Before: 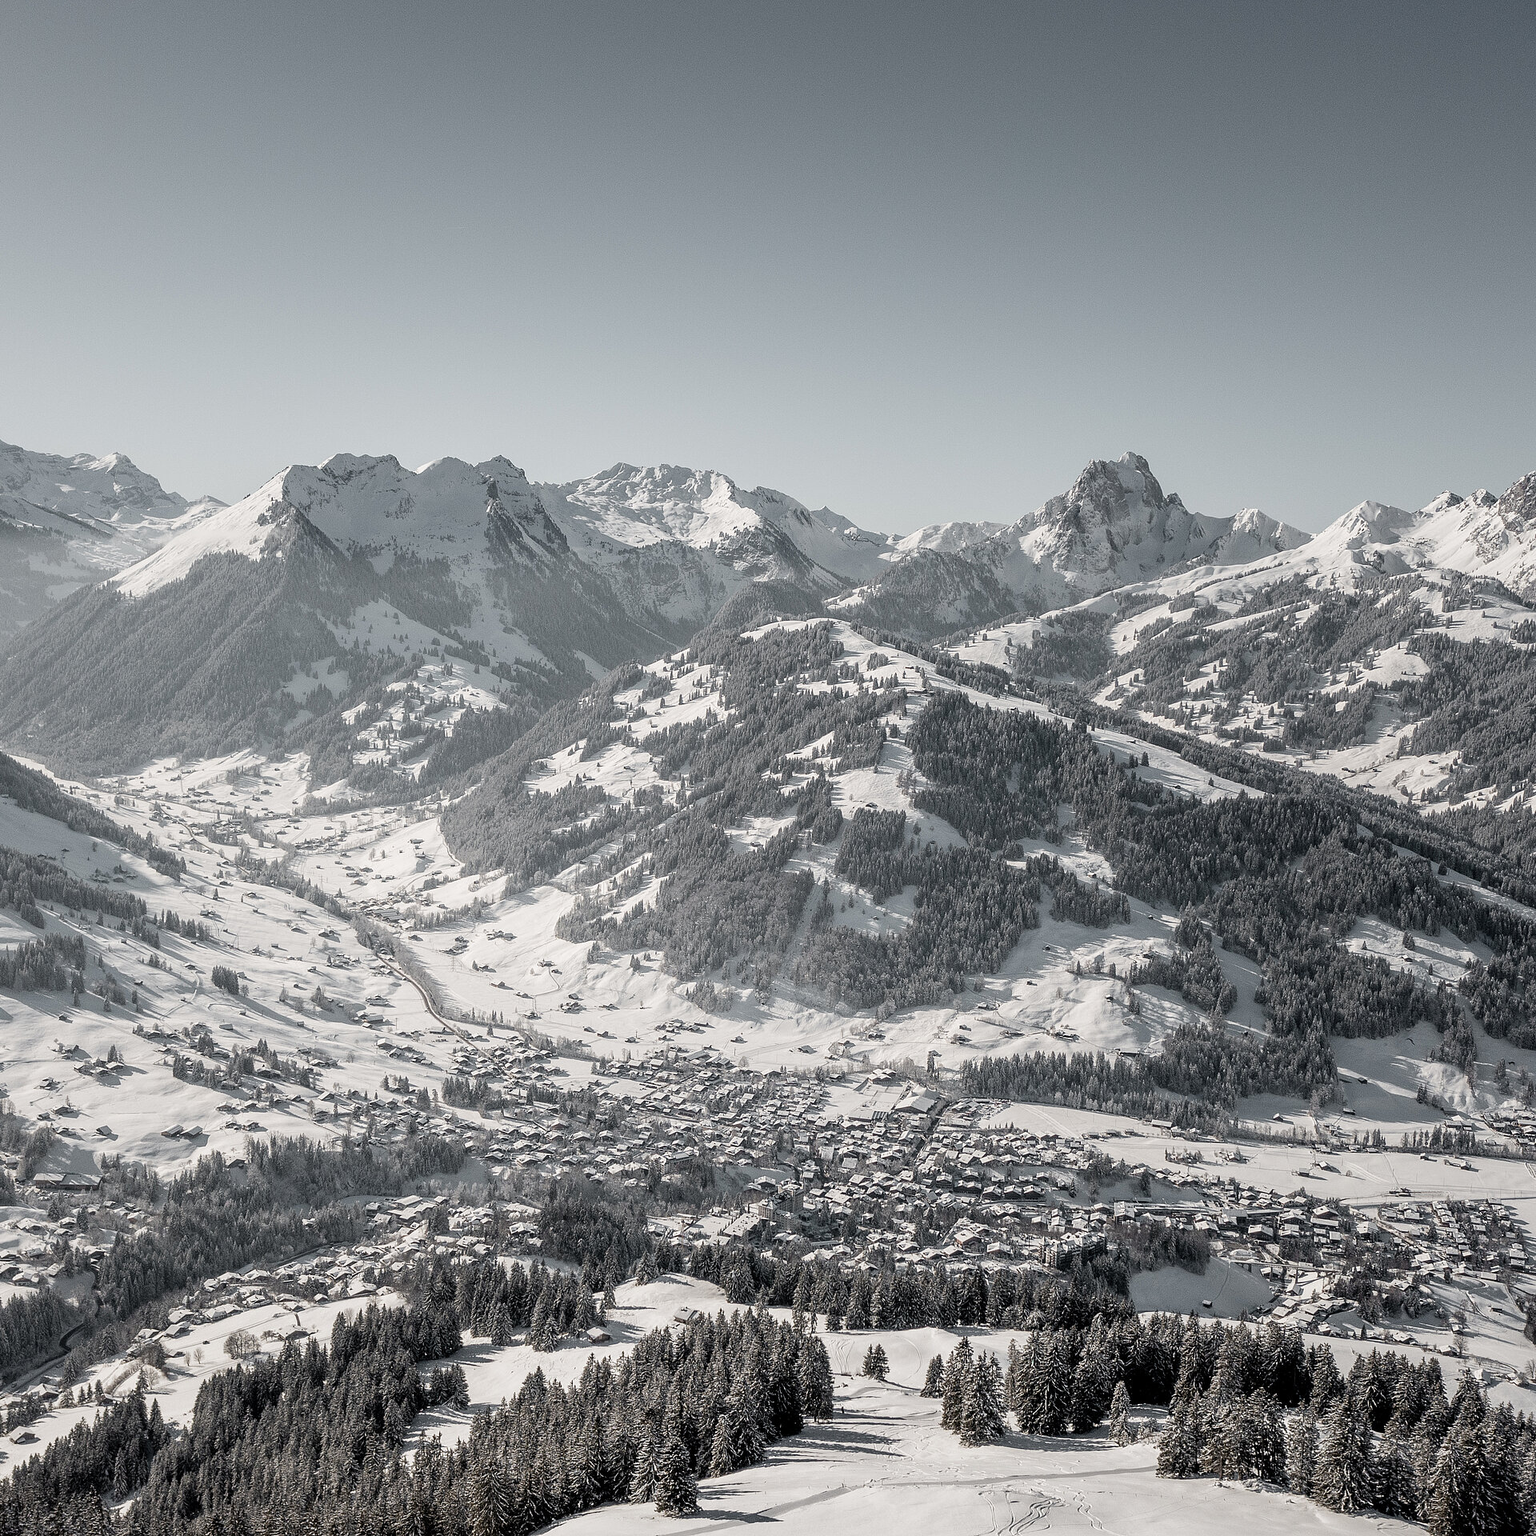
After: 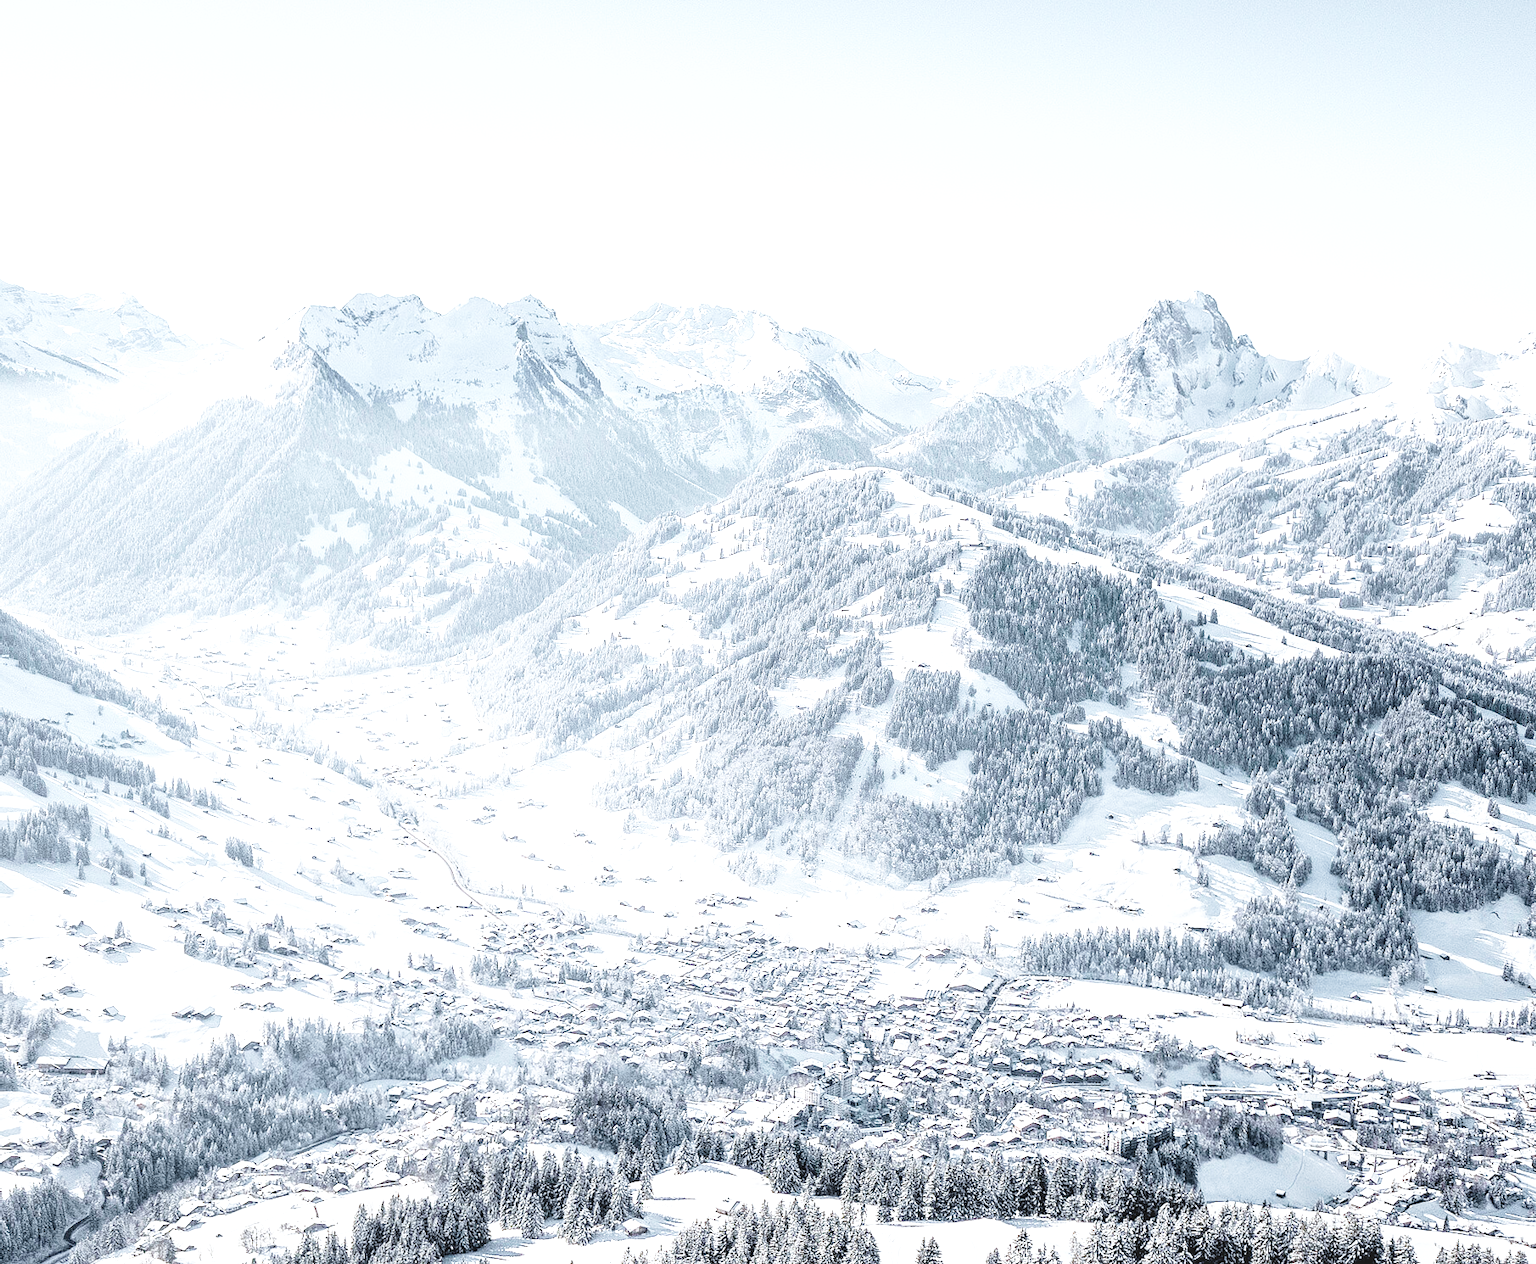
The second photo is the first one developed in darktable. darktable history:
exposure: black level correction 0, exposure 1.459 EV, compensate highlight preservation false
base curve: curves: ch0 [(0, 0) (0.005, 0.002) (0.15, 0.3) (0.4, 0.7) (0.75, 0.95) (1, 1)], preserve colors none
color calibration: illuminant custom, x 0.368, y 0.373, temperature 4344.27 K, gamut compression 2.99
crop and rotate: angle 0.056°, top 11.532%, right 5.568%, bottom 10.721%
local contrast: detail 110%
